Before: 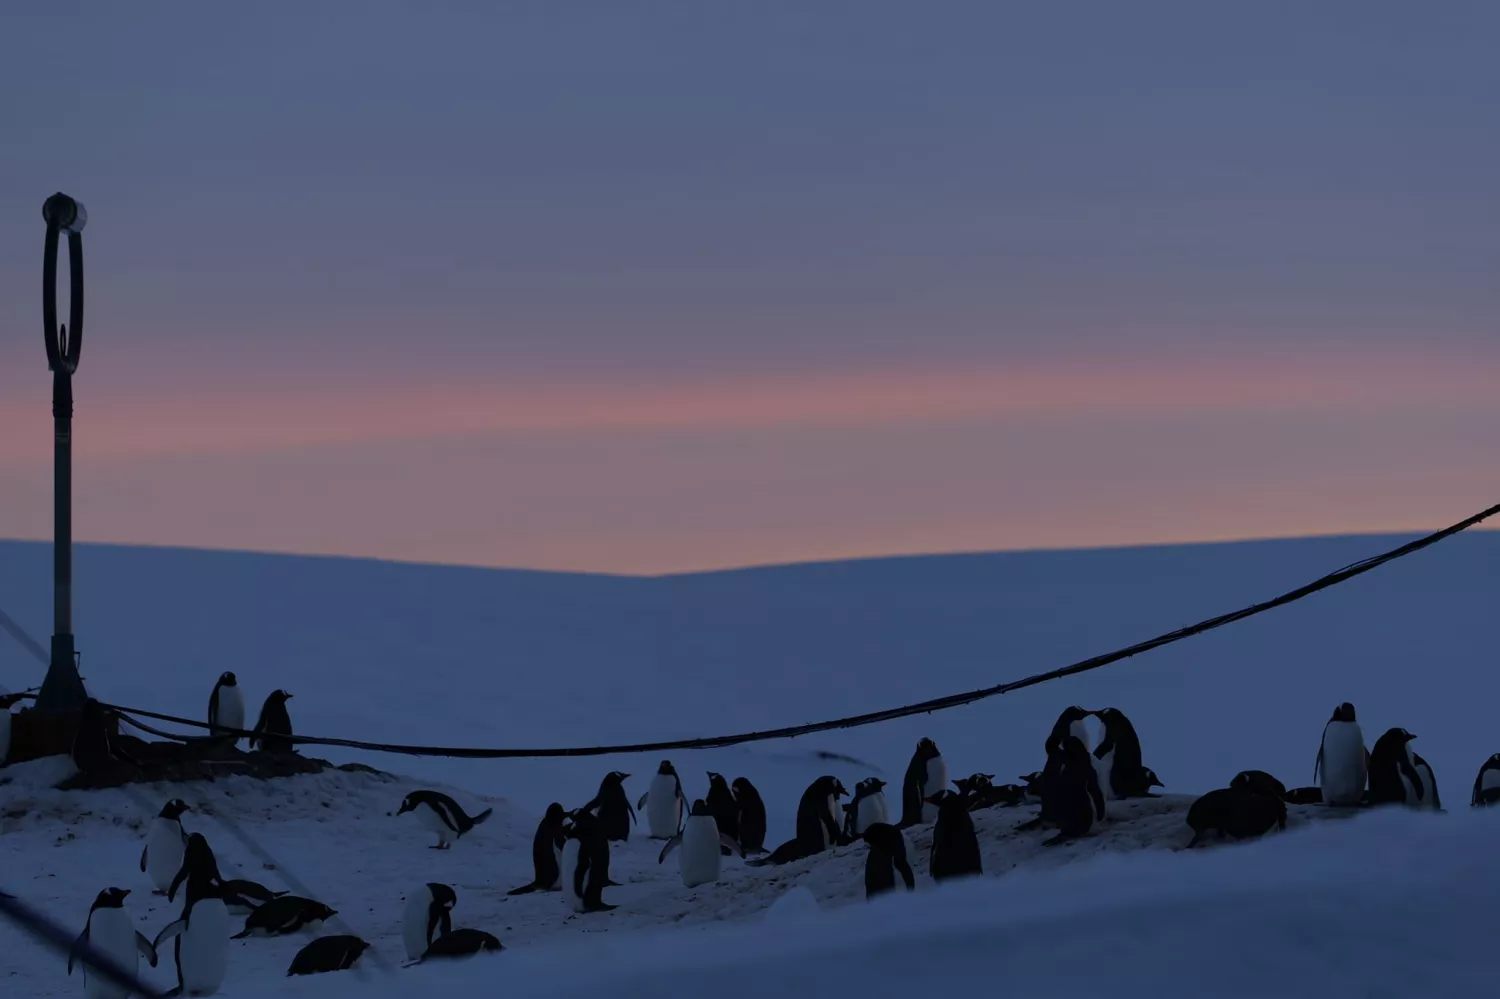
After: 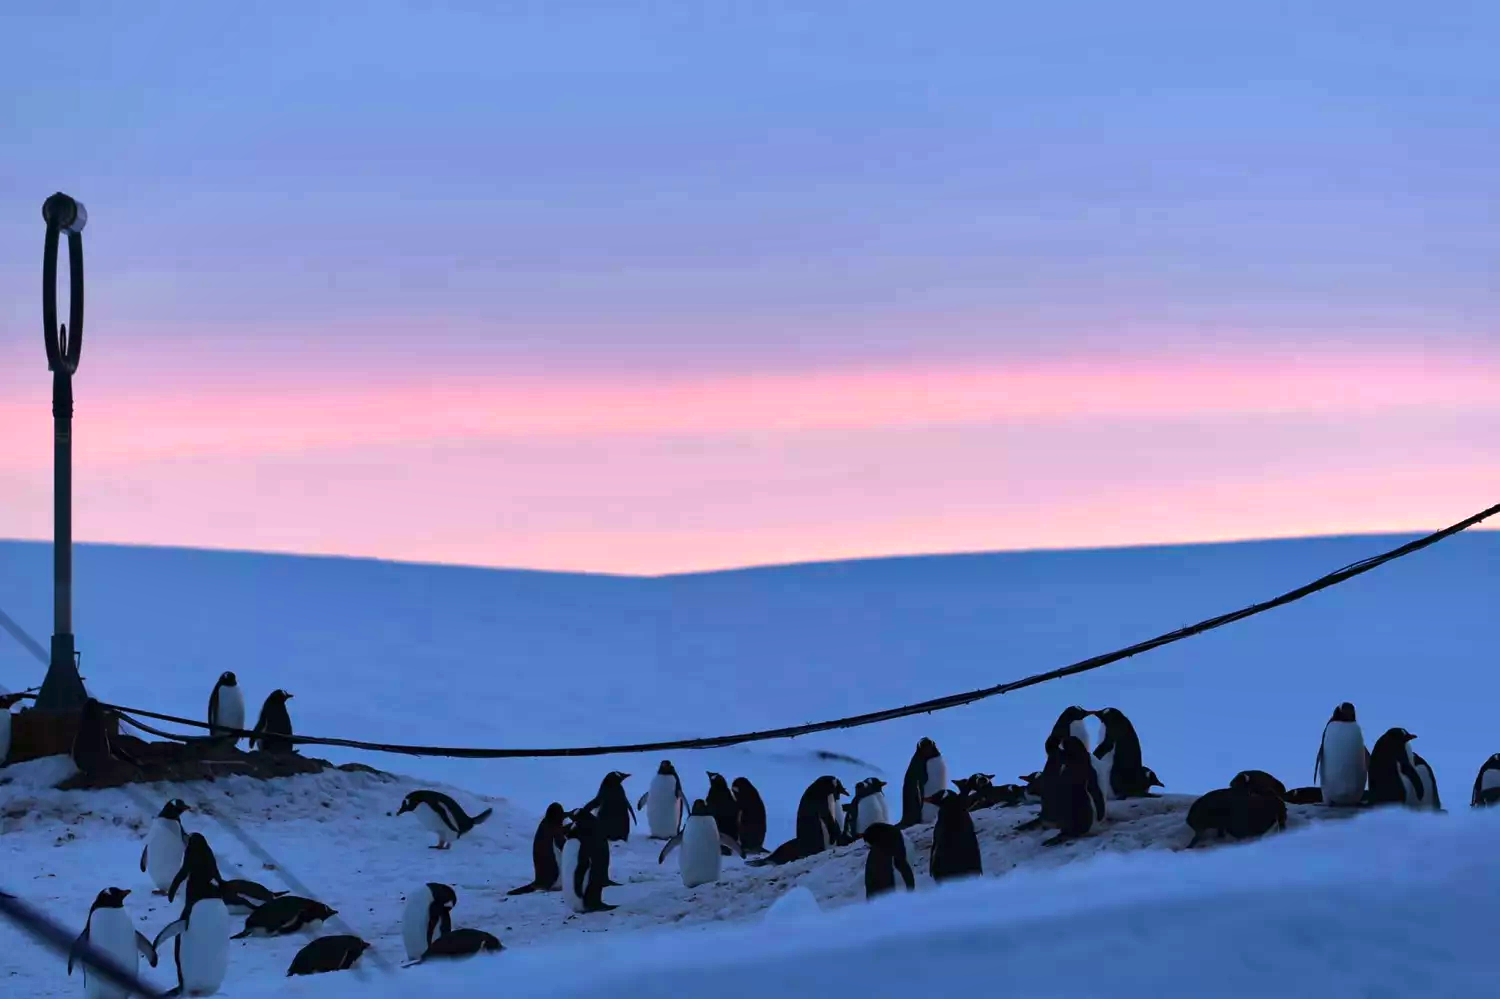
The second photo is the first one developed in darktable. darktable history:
exposure: black level correction 0, exposure 1.522 EV, compensate highlight preservation false
color balance rgb: power › hue 206.38°, perceptual saturation grading › global saturation 25.664%, perceptual brilliance grading › global brilliance 15.472%, perceptual brilliance grading › shadows -34.279%, global vibrance 20%
shadows and highlights: low approximation 0.01, soften with gaussian
